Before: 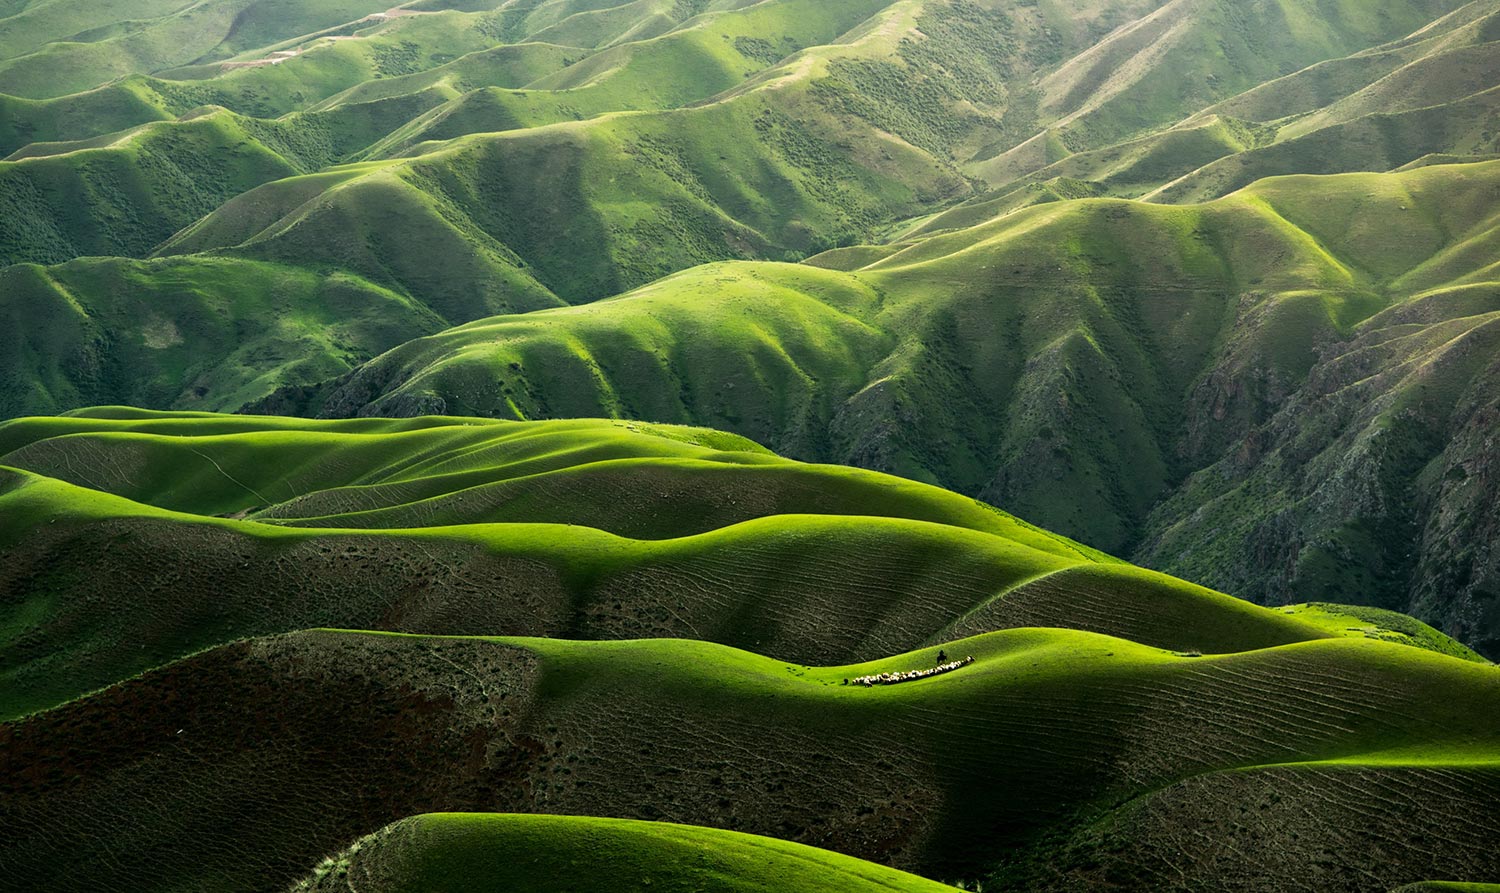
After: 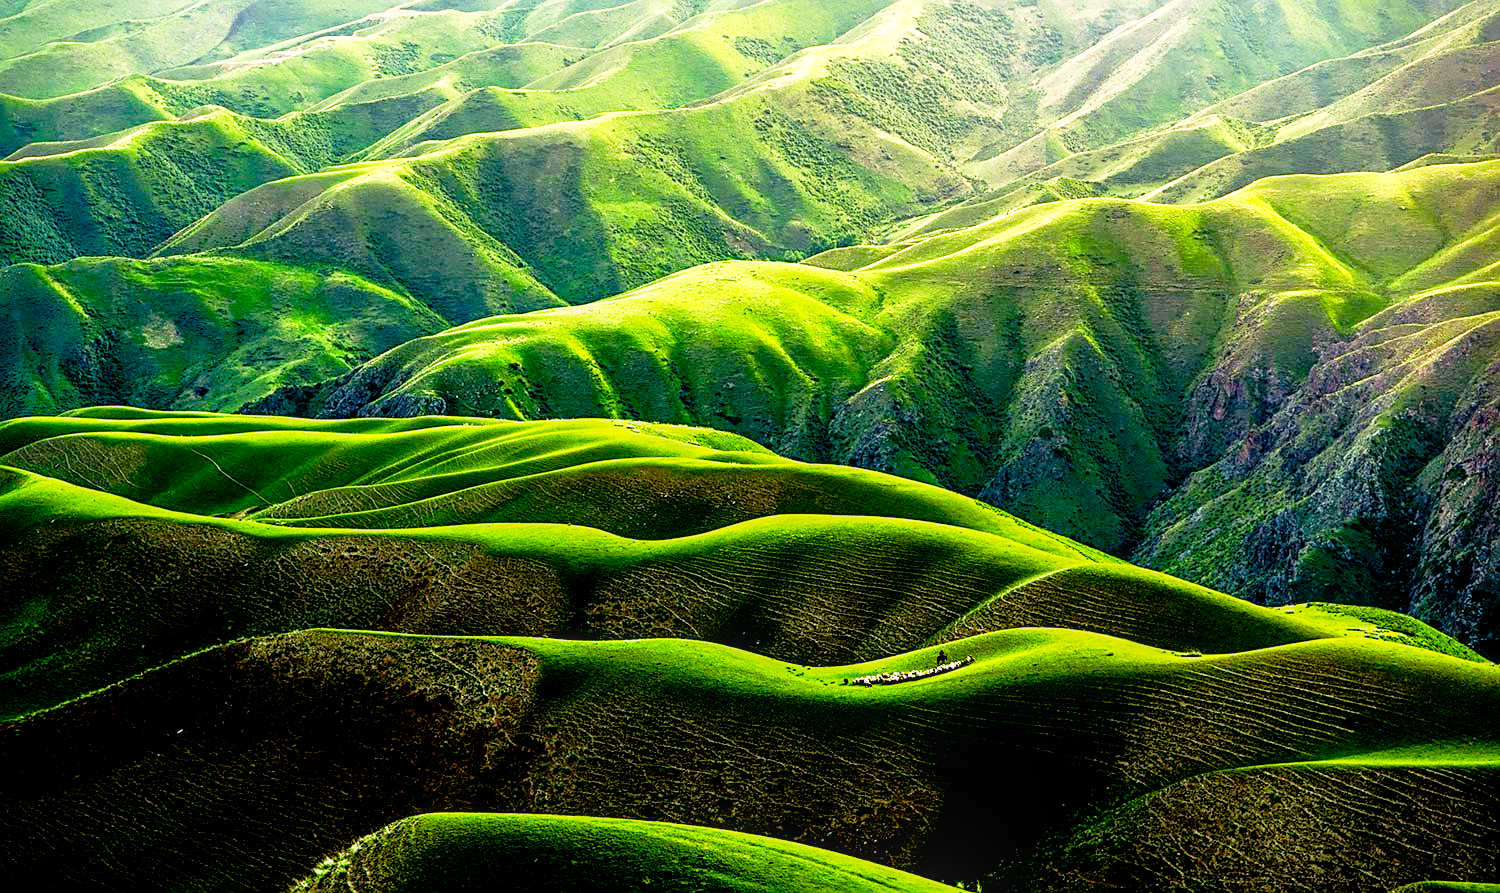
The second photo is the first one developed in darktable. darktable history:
color balance rgb: shadows lift › luminance 0.666%, shadows lift › chroma 6.92%, shadows lift › hue 301.11°, global offset › luminance -0.977%, perceptual saturation grading › global saturation 20%, perceptual saturation grading › highlights -25.883%, perceptual saturation grading › shadows 25.773%, global vibrance 20%
tone equalizer: edges refinement/feathering 500, mask exposure compensation -1.57 EV, preserve details no
local contrast: on, module defaults
base curve: curves: ch0 [(0, 0) (0.012, 0.01) (0.073, 0.168) (0.31, 0.711) (0.645, 0.957) (1, 1)], preserve colors none
sharpen: on, module defaults
contrast brightness saturation: brightness -0.018, saturation 0.361
exposure: exposure -0.022 EV, compensate highlight preservation false
